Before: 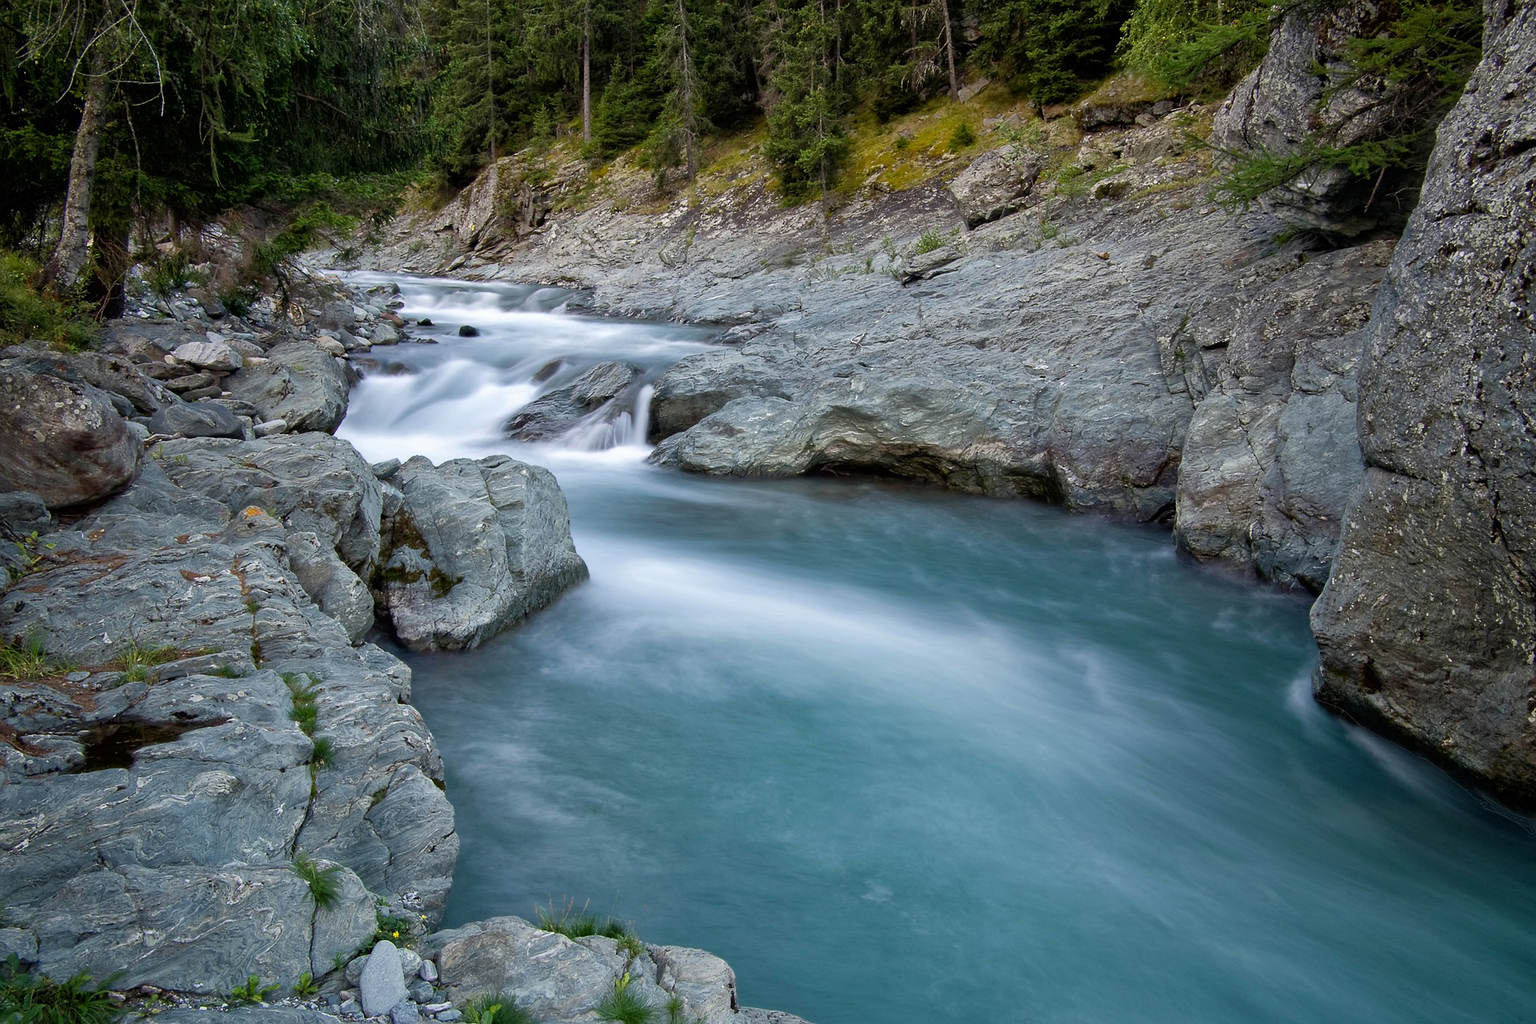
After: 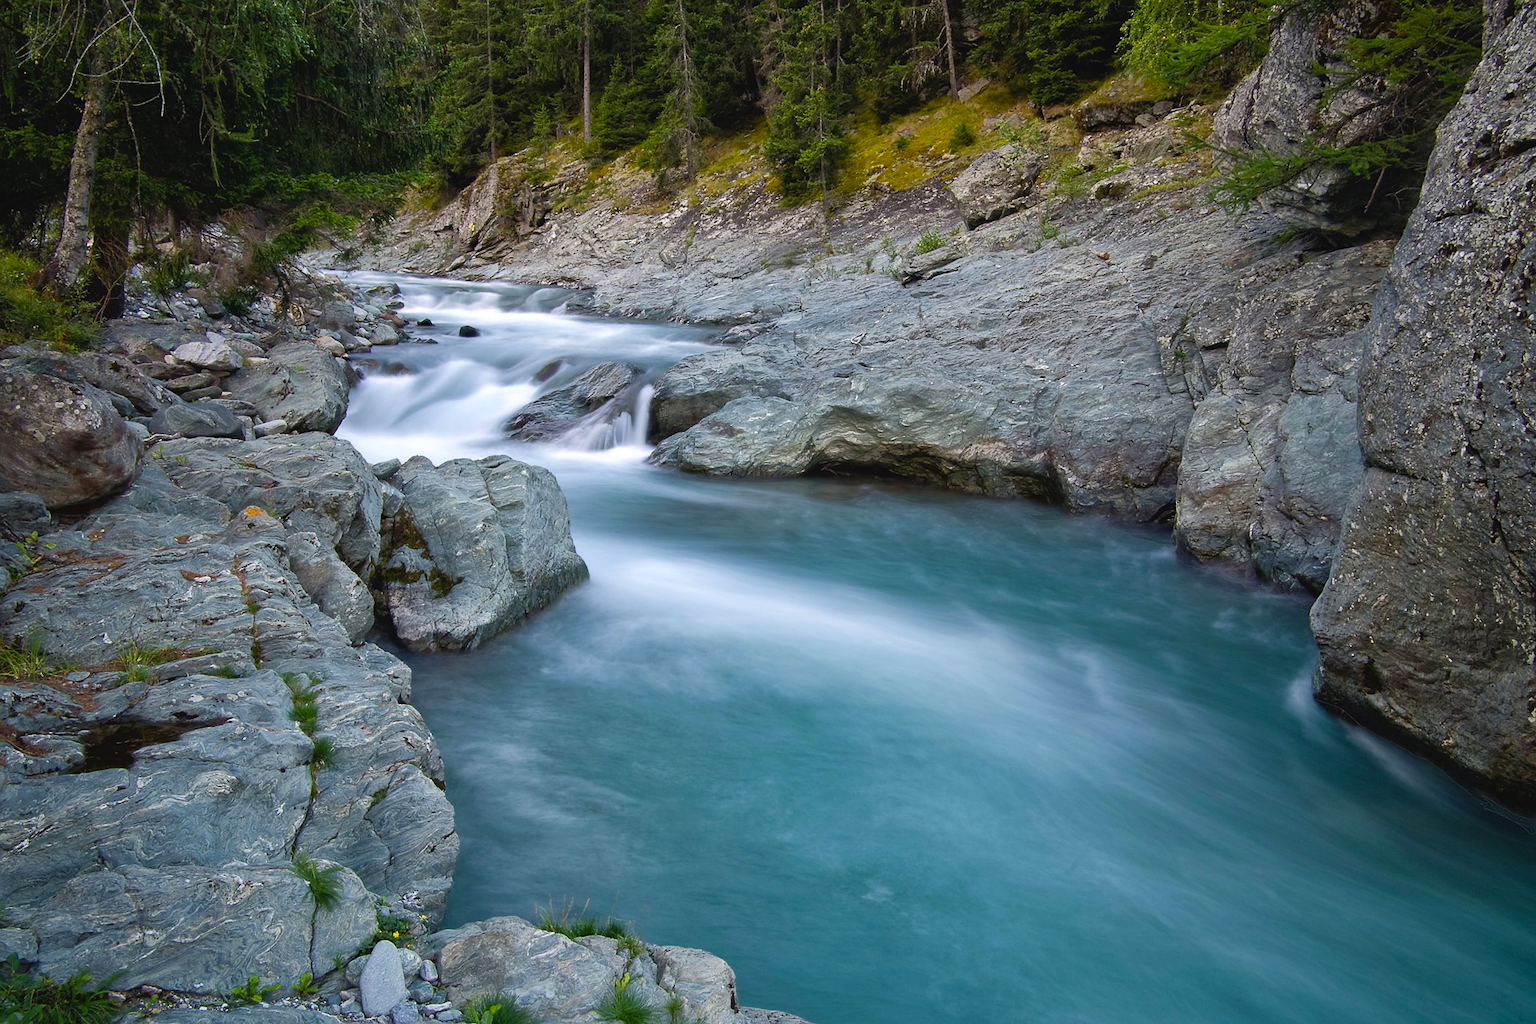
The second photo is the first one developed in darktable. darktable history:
color balance rgb: highlights gain › chroma 0.254%, highlights gain › hue 330.86°, global offset › luminance 0.474%, perceptual saturation grading › global saturation 24.93%, global vibrance 4.891%, contrast 2.734%
